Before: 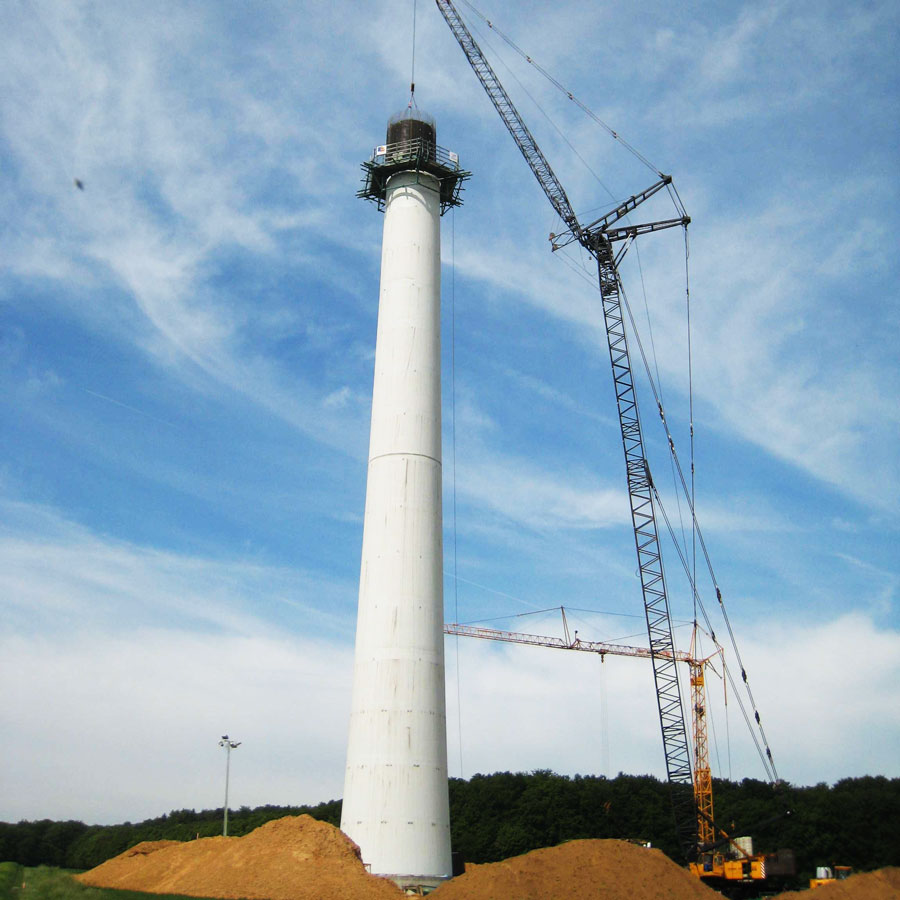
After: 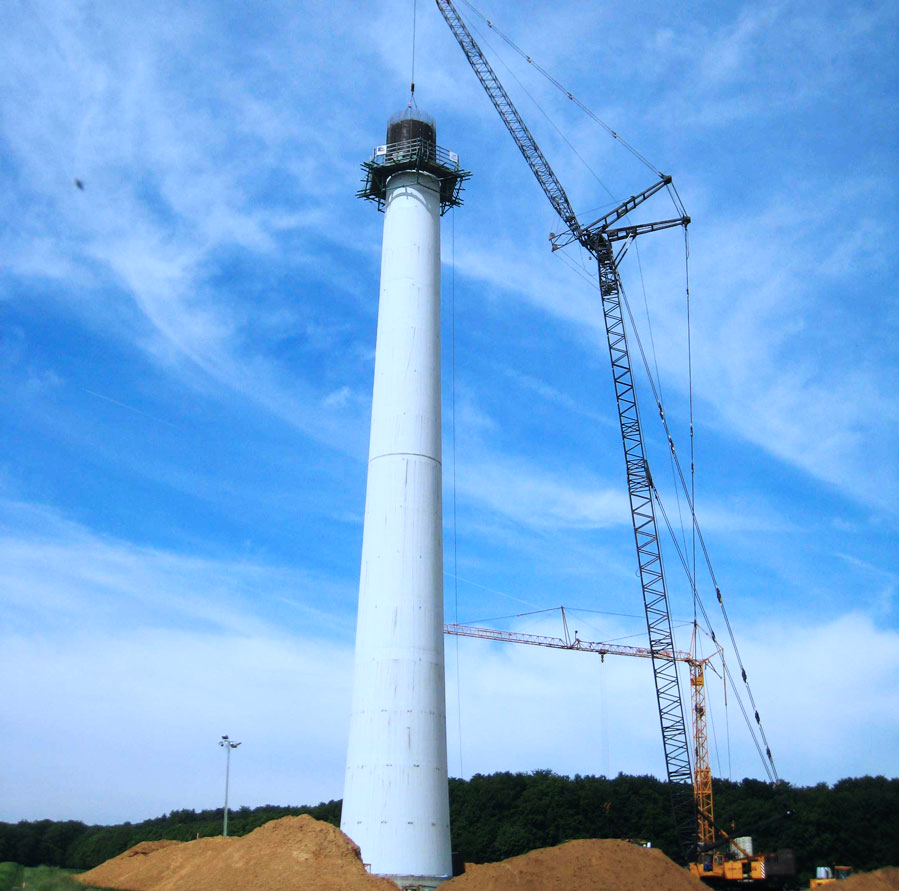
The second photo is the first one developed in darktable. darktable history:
crop: top 0.075%, bottom 0.111%
color calibration: illuminant custom, x 0.39, y 0.392, temperature 3878.99 K
